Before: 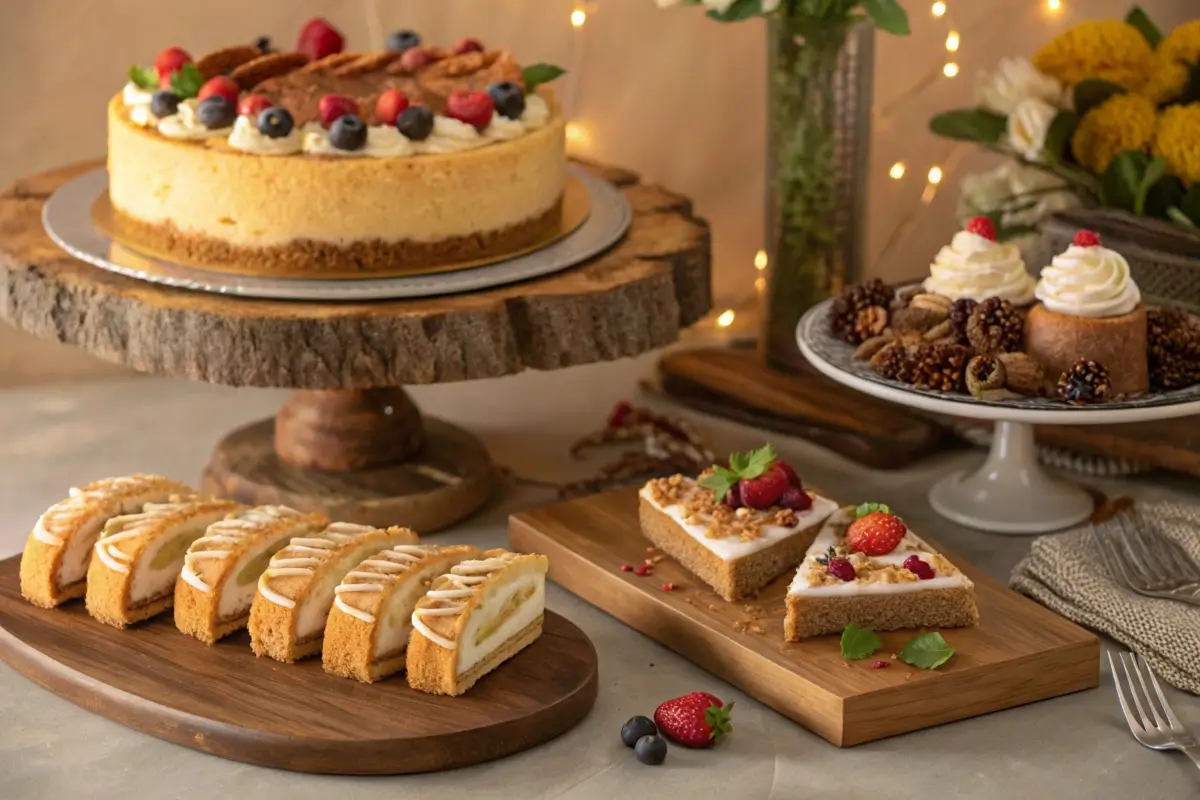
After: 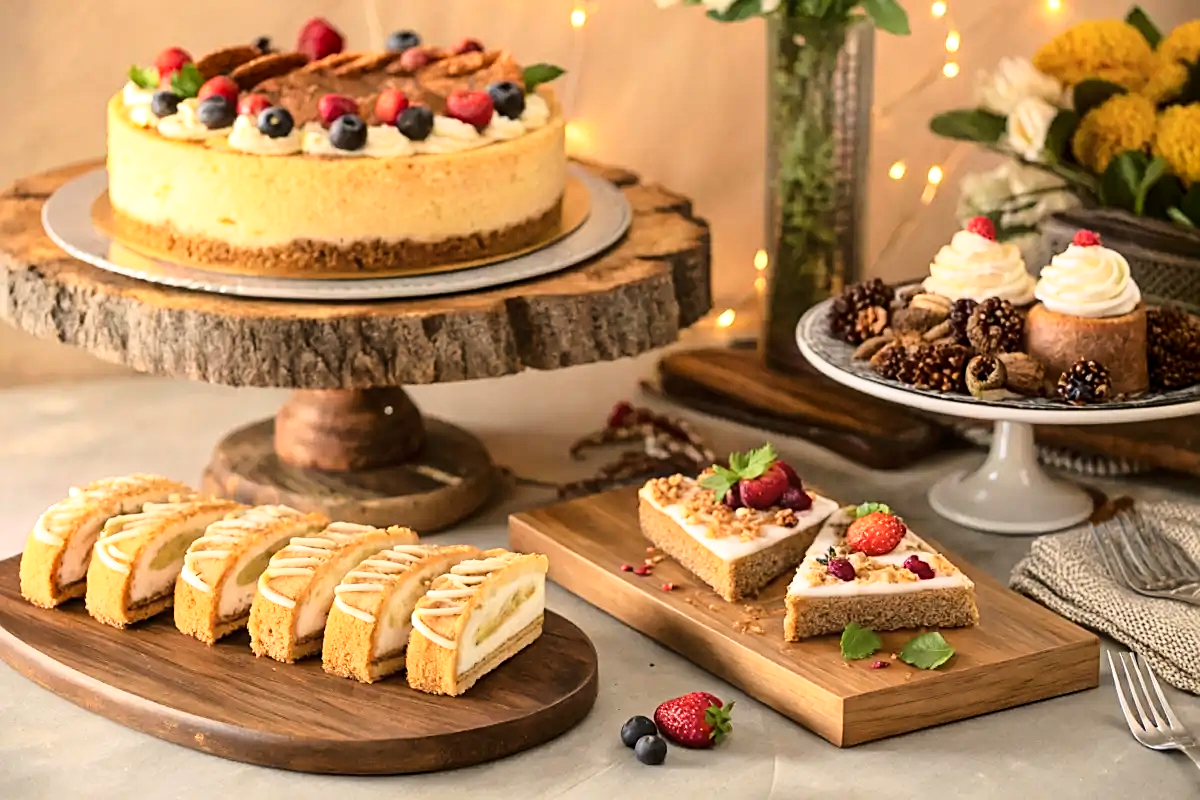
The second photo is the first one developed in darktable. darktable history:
exposure: black level correction 0.001, exposure 0.193 EV, compensate exposure bias true, compensate highlight preservation false
contrast brightness saturation: saturation -0.055
shadows and highlights: shadows -86.64, highlights -35.36, soften with gaussian
base curve: curves: ch0 [(0, 0) (0.028, 0.03) (0.121, 0.232) (0.46, 0.748) (0.859, 0.968) (1, 1)]
sharpen: on, module defaults
